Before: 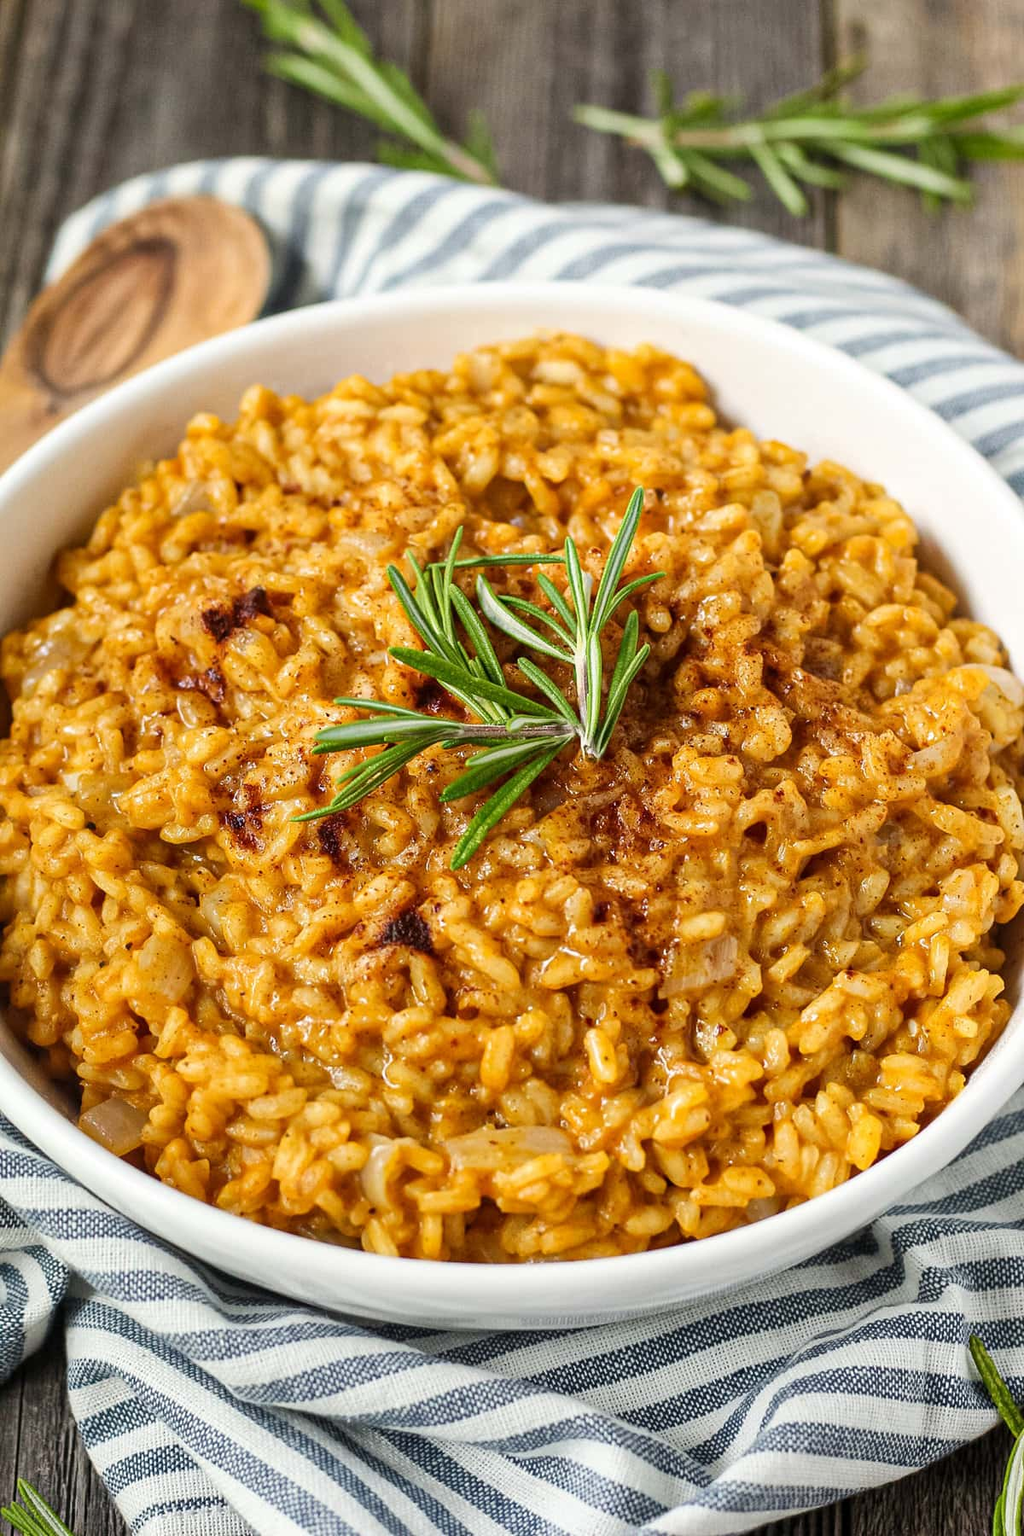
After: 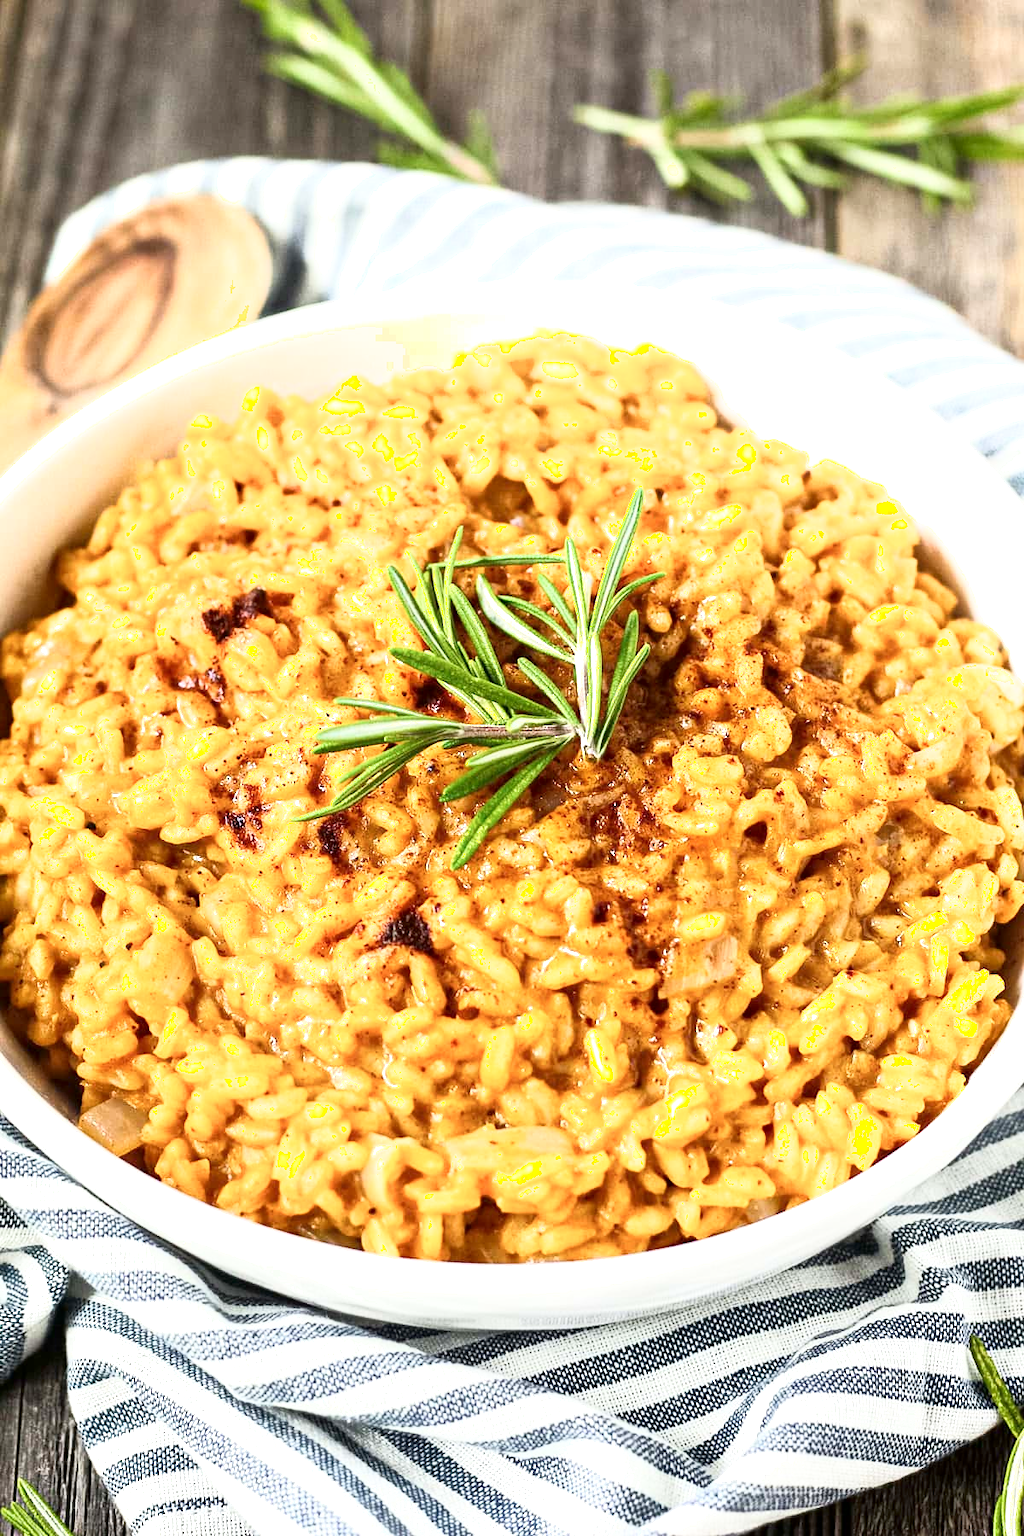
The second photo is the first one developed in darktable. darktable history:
shadows and highlights: shadows -61.1, white point adjustment -5.4, highlights 60.82
exposure: black level correction 0, exposure 0.857 EV, compensate highlight preservation false
